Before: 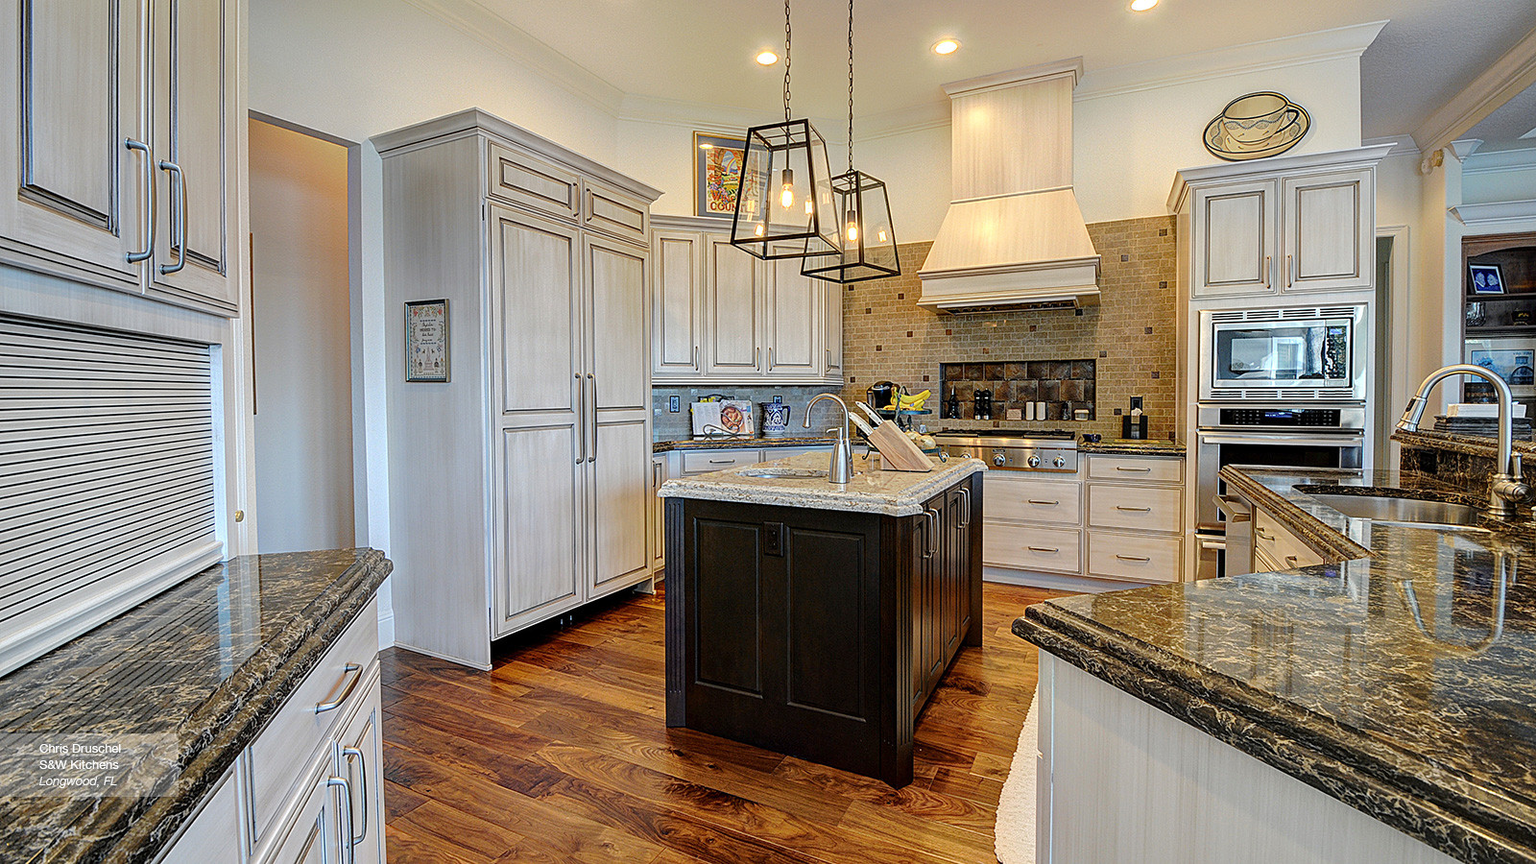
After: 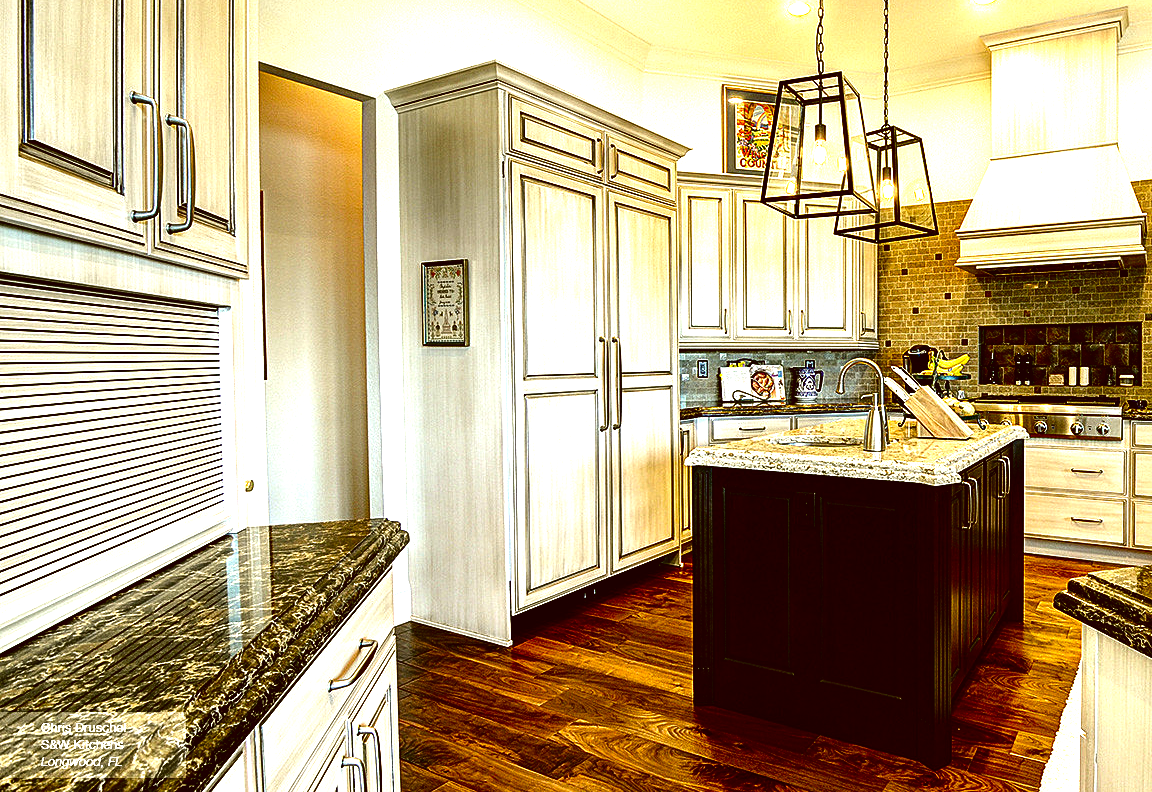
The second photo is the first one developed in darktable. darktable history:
color correction: highlights a* -1.43, highlights b* 10.12, shadows a* 0.395, shadows b* 19.35
crop: top 5.803%, right 27.864%, bottom 5.804%
contrast brightness saturation: contrast 0.09, brightness -0.59, saturation 0.17
exposure: black level correction 0, exposure 0.7 EV, compensate highlight preservation false
tone equalizer: -8 EV -0.75 EV, -7 EV -0.7 EV, -6 EV -0.6 EV, -5 EV -0.4 EV, -3 EV 0.4 EV, -2 EV 0.6 EV, -1 EV 0.7 EV, +0 EV 0.75 EV, edges refinement/feathering 500, mask exposure compensation -1.57 EV, preserve details no
color balance: lift [1.005, 1.002, 0.998, 0.998], gamma [1, 1.021, 1.02, 0.979], gain [0.923, 1.066, 1.056, 0.934]
